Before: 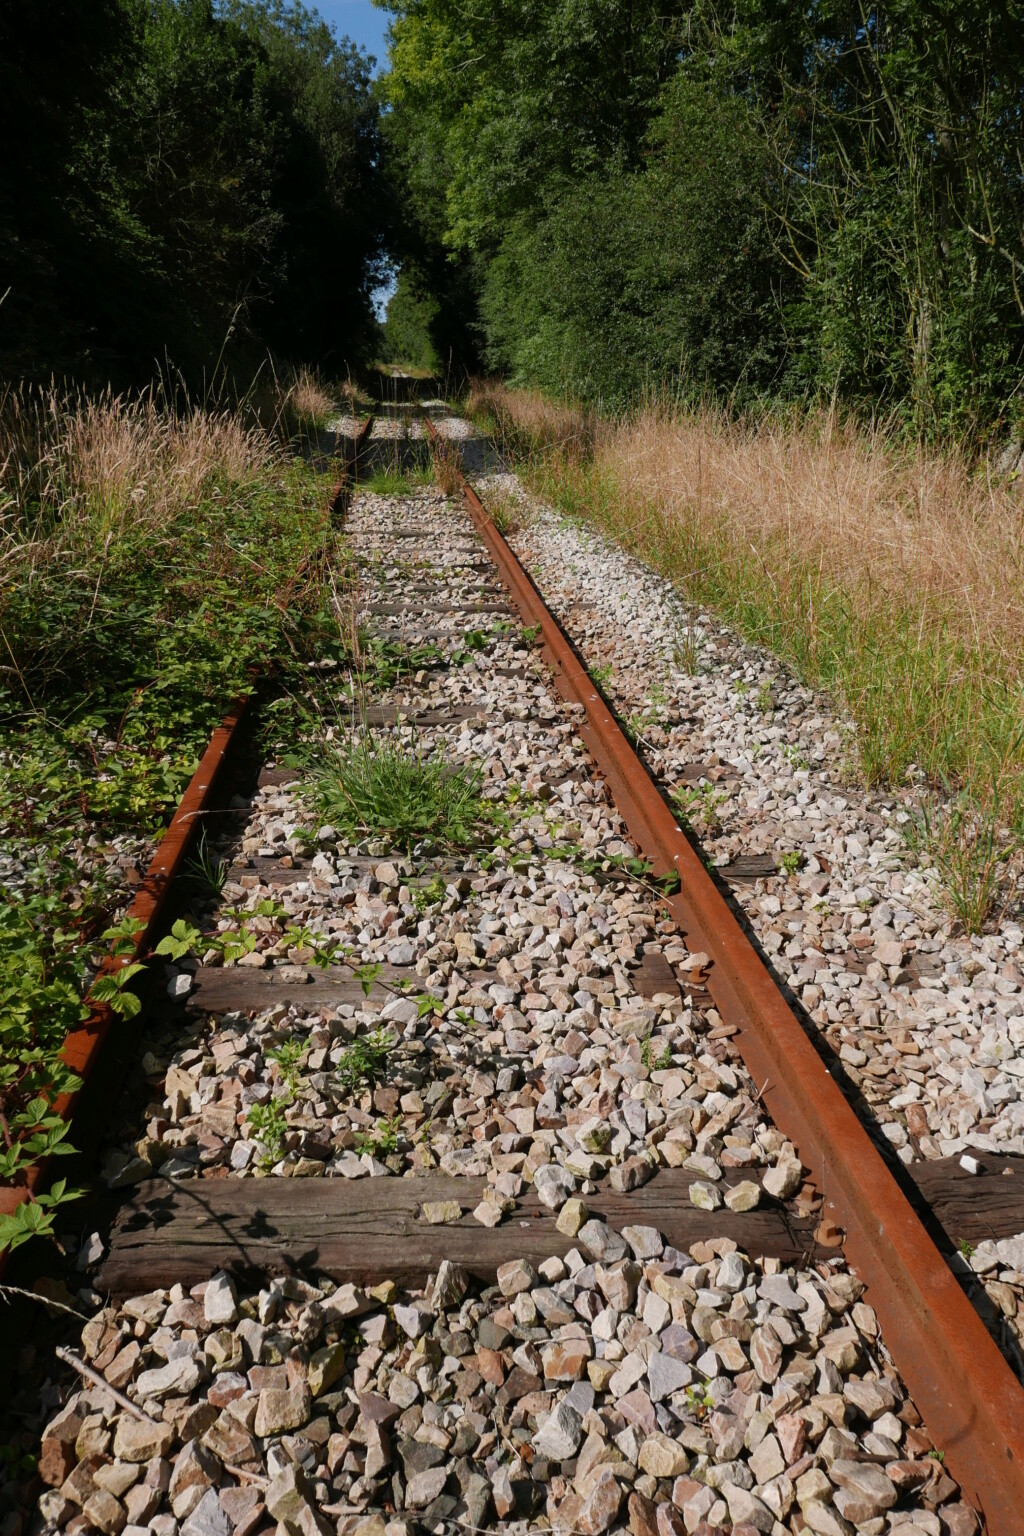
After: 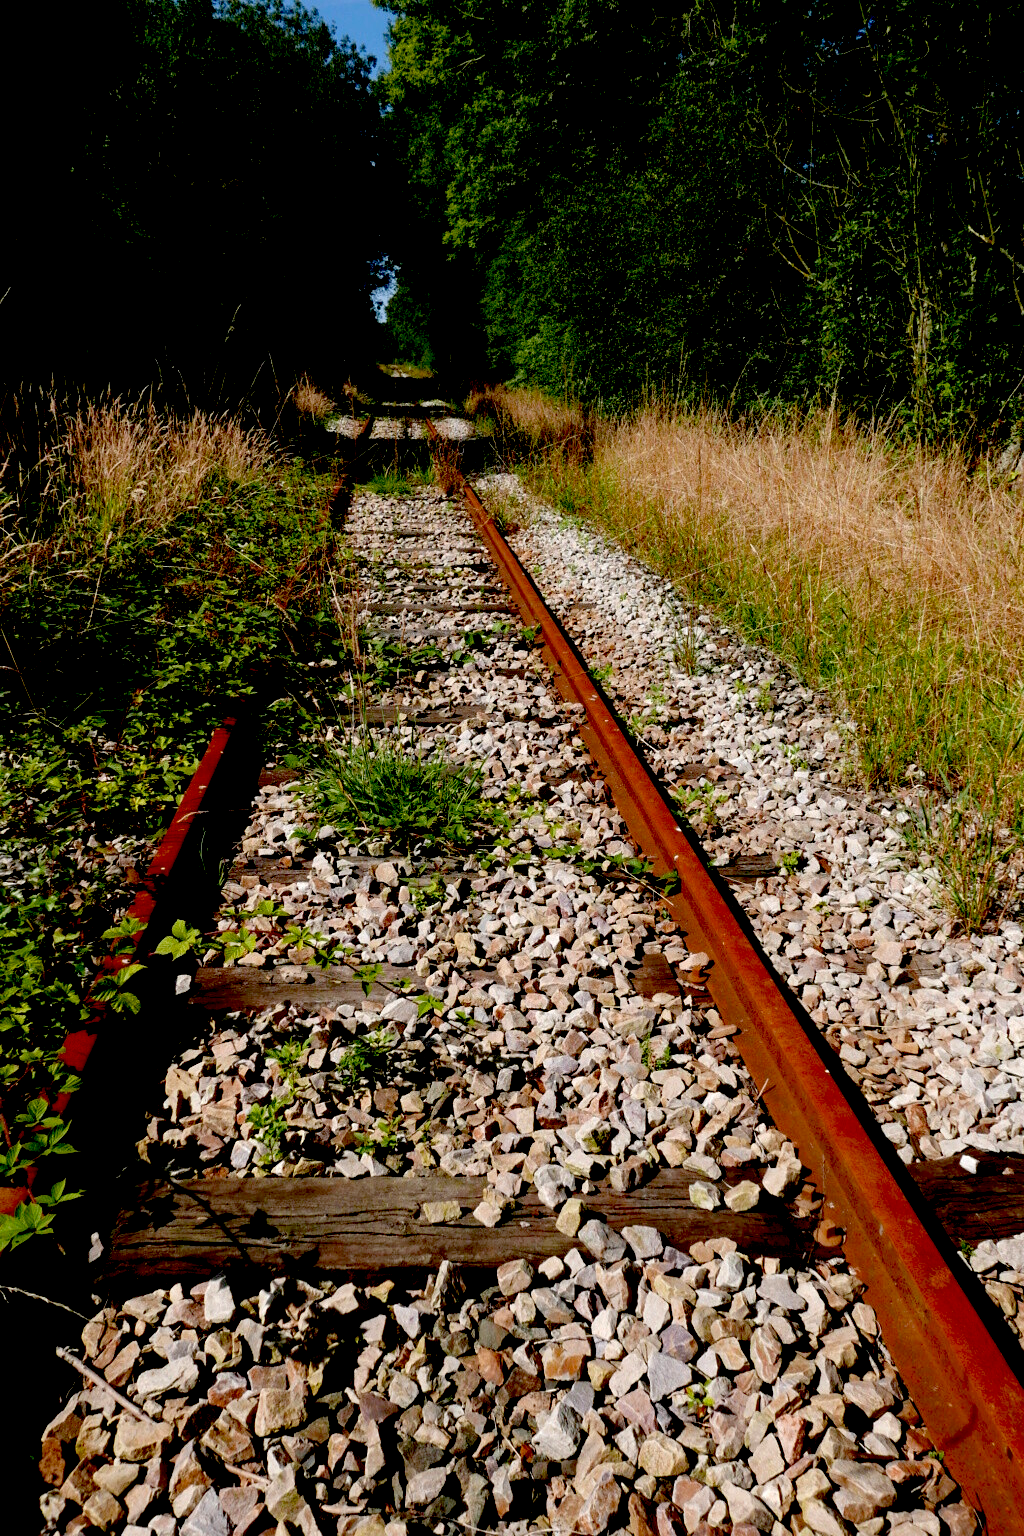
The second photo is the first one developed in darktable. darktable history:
exposure: black level correction 0.056, exposure -0.033 EV, compensate exposure bias true, compensate highlight preservation false
